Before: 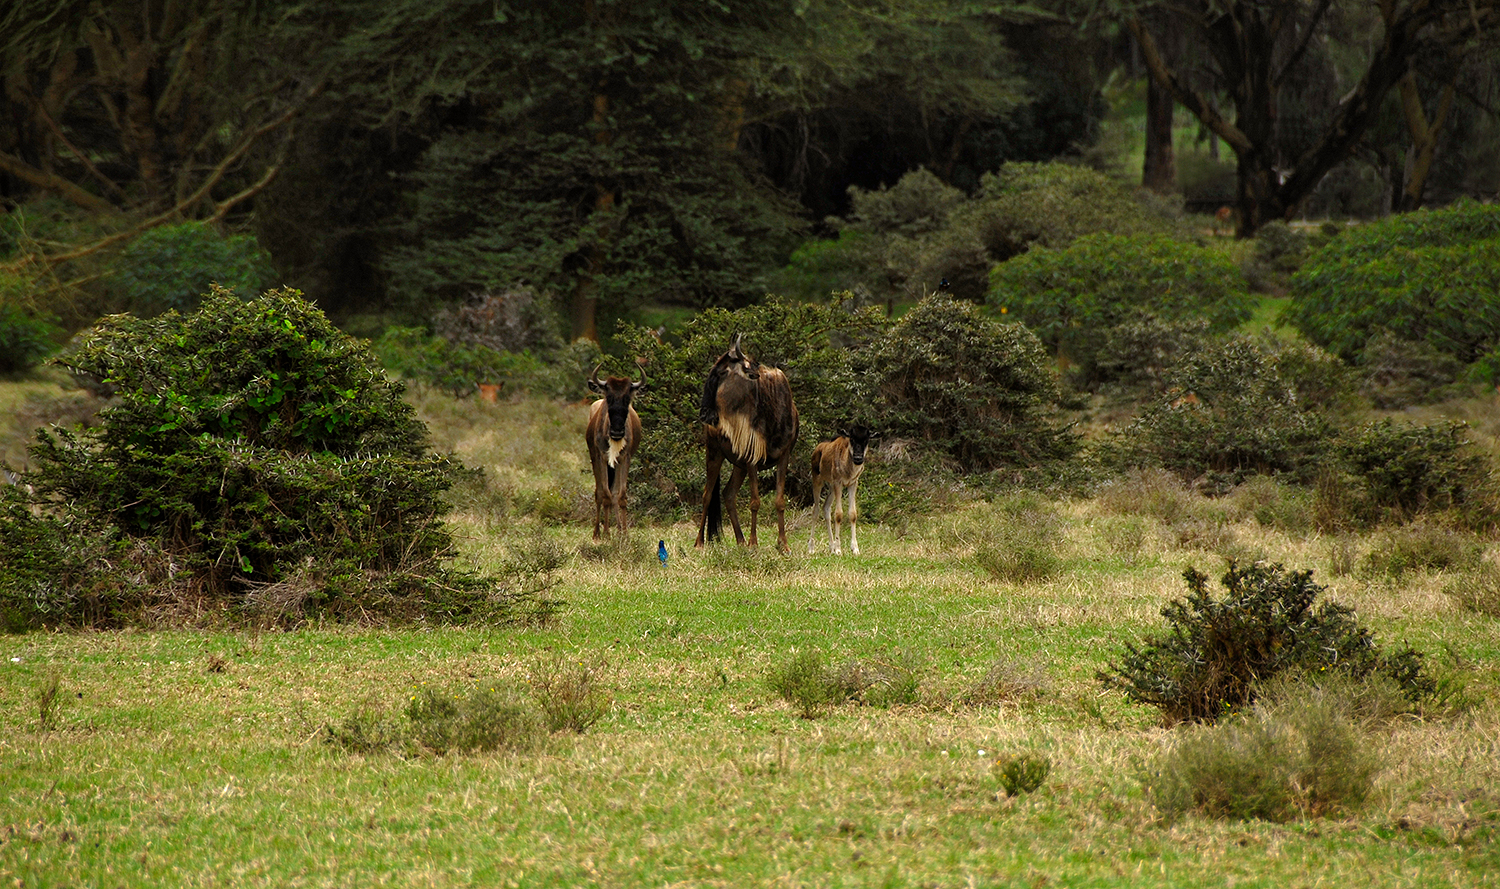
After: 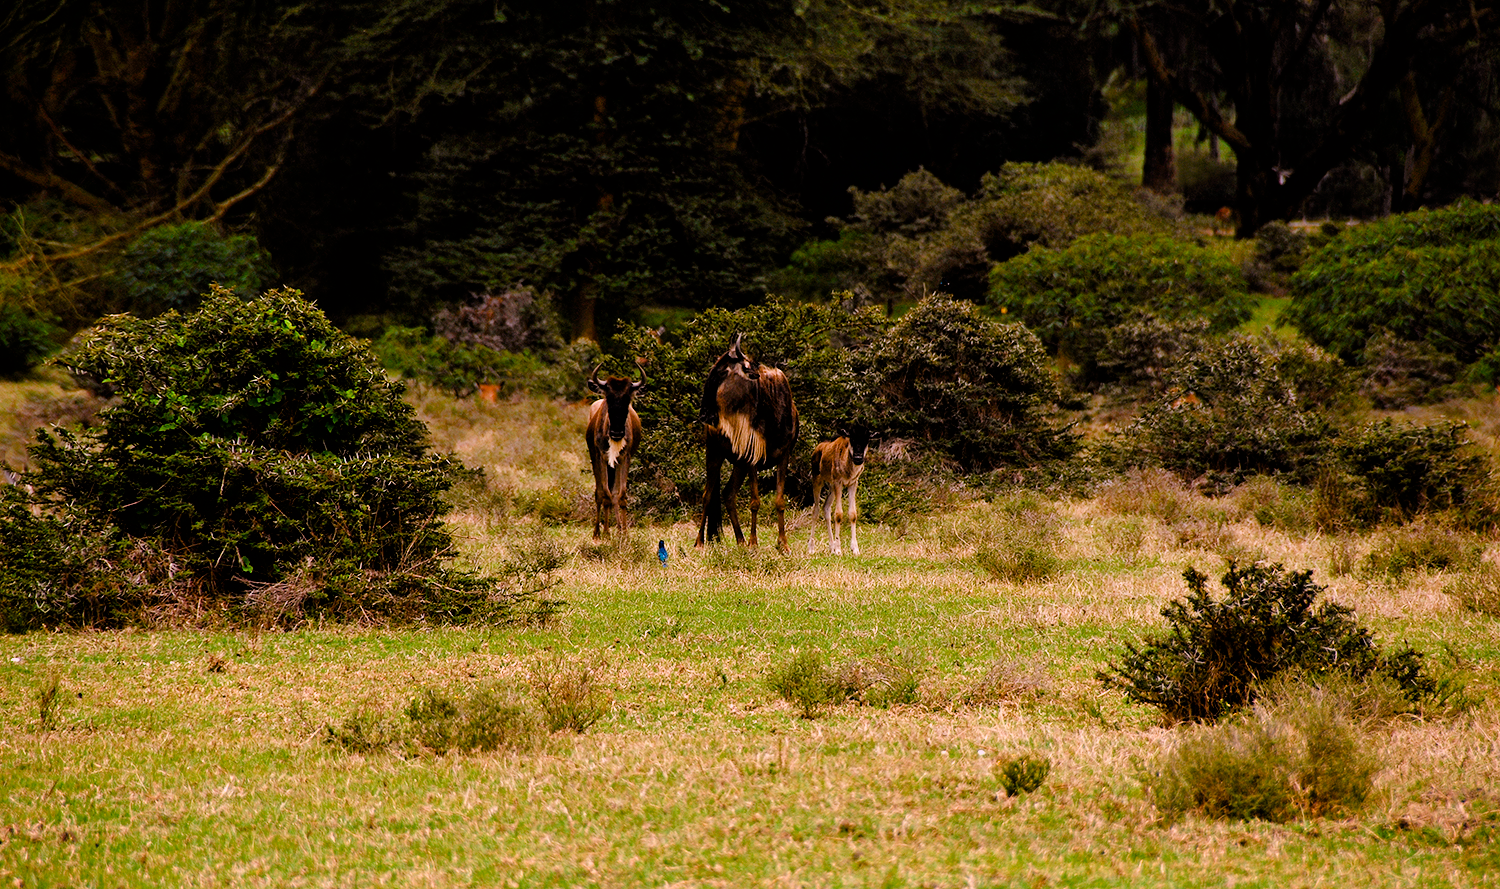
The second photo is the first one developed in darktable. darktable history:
filmic rgb: black relative exposure -5 EV, white relative exposure 3.5 EV, hardness 3.19, contrast 1.2, highlights saturation mix -30%
color balance rgb: perceptual saturation grading › global saturation 20%, perceptual saturation grading › highlights -25%, perceptual saturation grading › shadows 50%
white balance: red 1.188, blue 1.11
